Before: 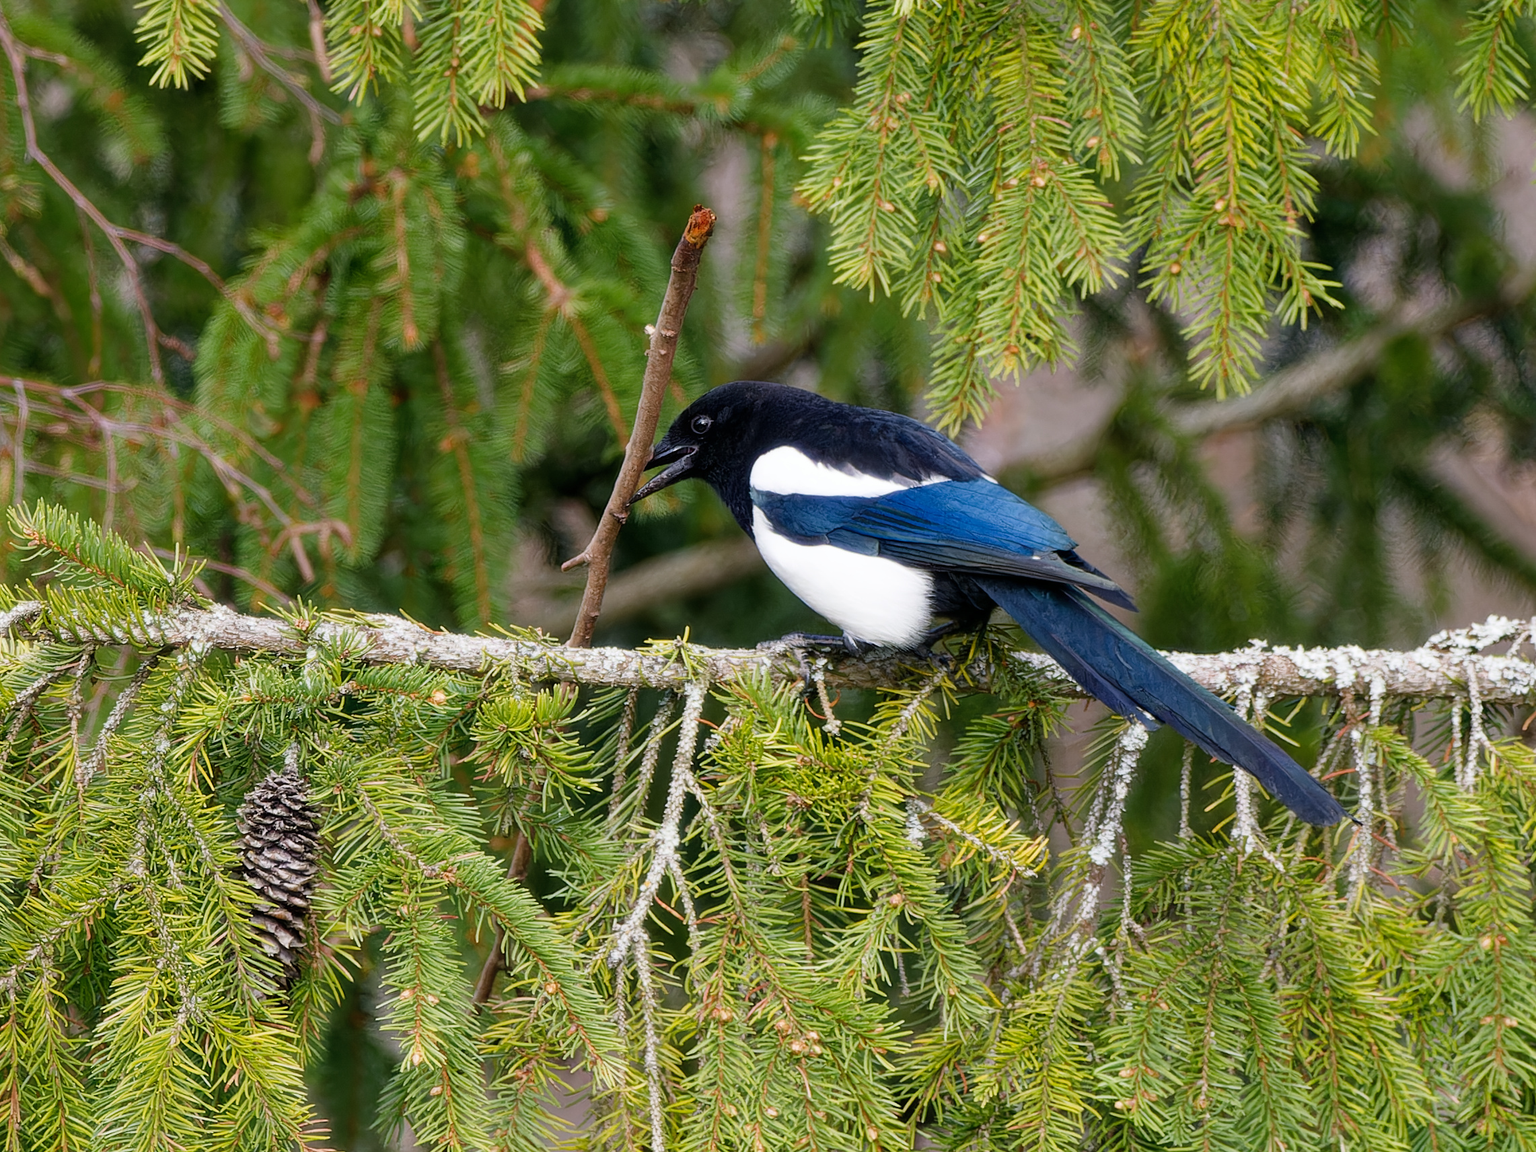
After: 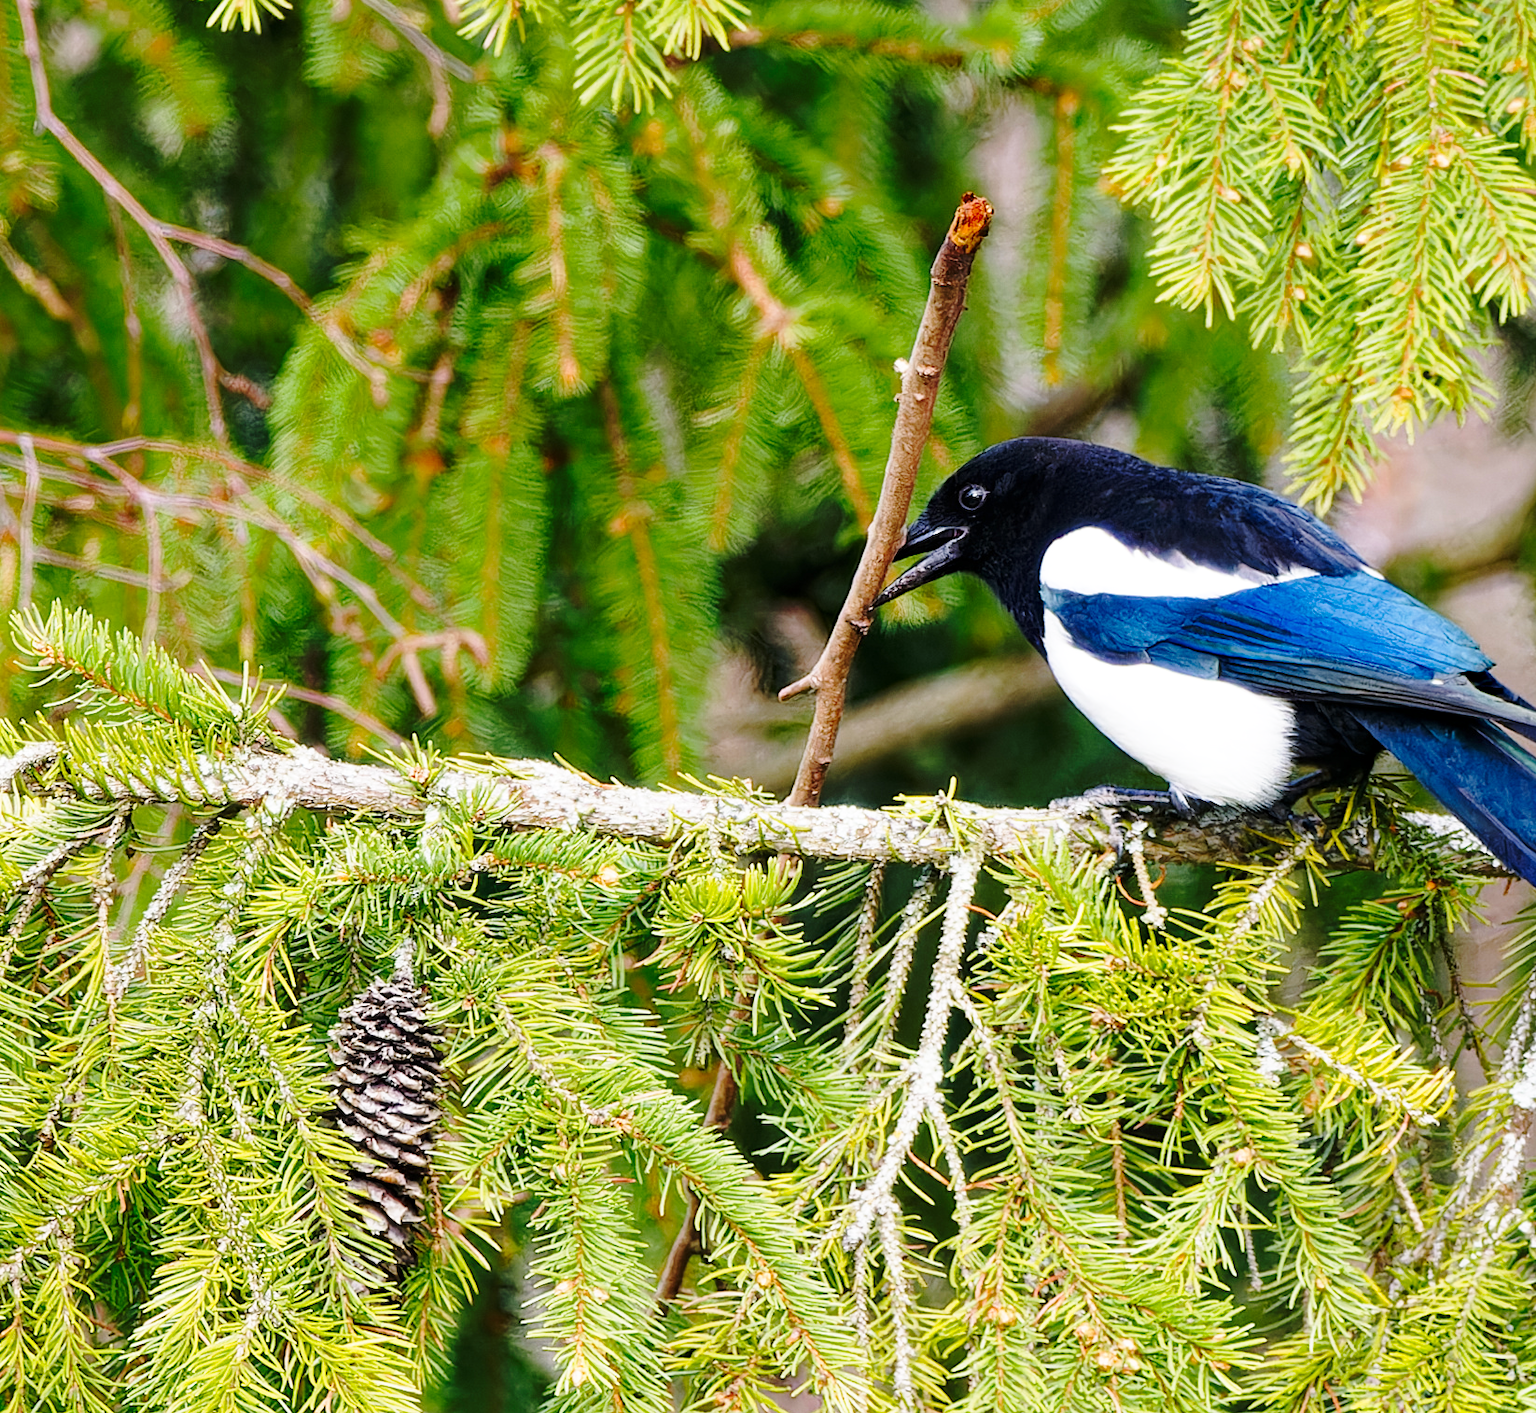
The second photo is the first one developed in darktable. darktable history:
crop: top 5.749%, right 27.879%, bottom 5.745%
base curve: curves: ch0 [(0, 0) (0.032, 0.037) (0.105, 0.228) (0.435, 0.76) (0.856, 0.983) (1, 1)], preserve colors none
haze removal: compatibility mode true, adaptive false
